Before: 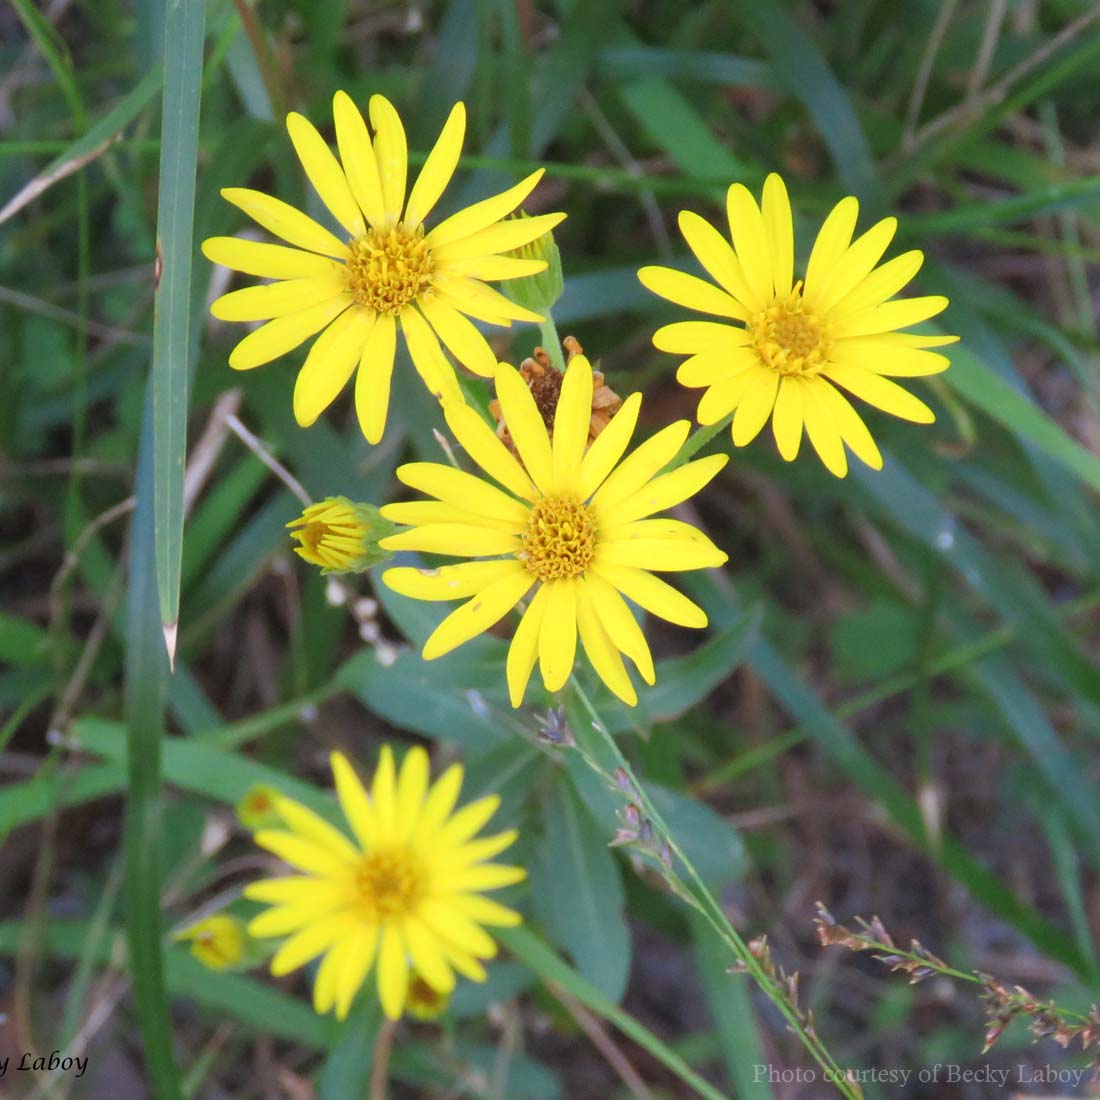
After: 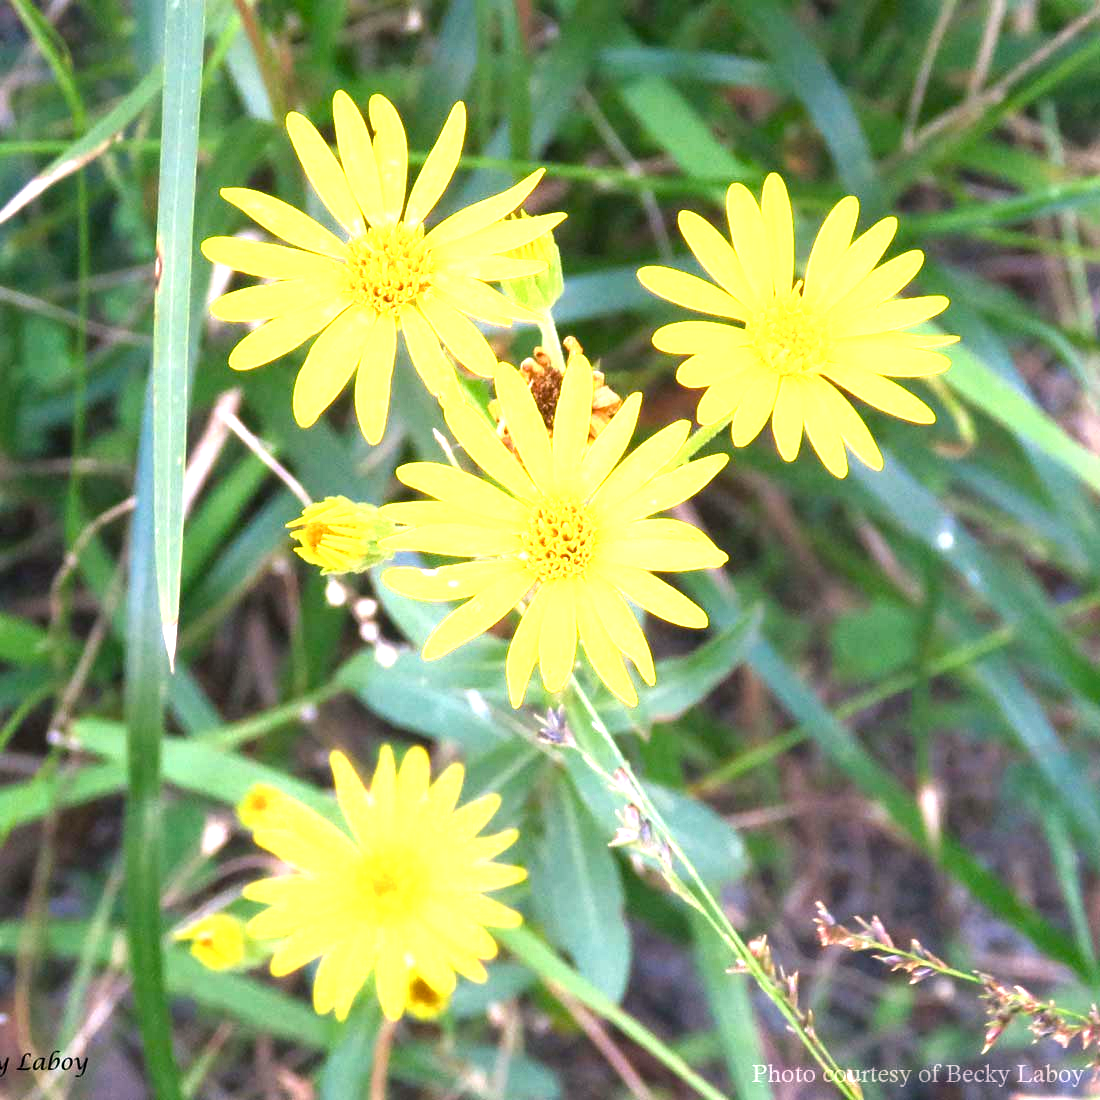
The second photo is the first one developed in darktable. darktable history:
white balance: red 1.004, blue 1.024
color balance rgb: shadows lift › chroma 2%, shadows lift › hue 185.64°, power › luminance 1.48%, highlights gain › chroma 3%, highlights gain › hue 54.51°, global offset › luminance -0.4%, perceptual saturation grading › highlights -18.47%, perceptual saturation grading › mid-tones 6.62%, perceptual saturation grading › shadows 28.22%, perceptual brilliance grading › highlights 15.68%, perceptual brilliance grading › shadows -14.29%, global vibrance 25.96%, contrast 6.45%
exposure: black level correction 0, exposure 1.1 EV, compensate exposure bias true, compensate highlight preservation false
